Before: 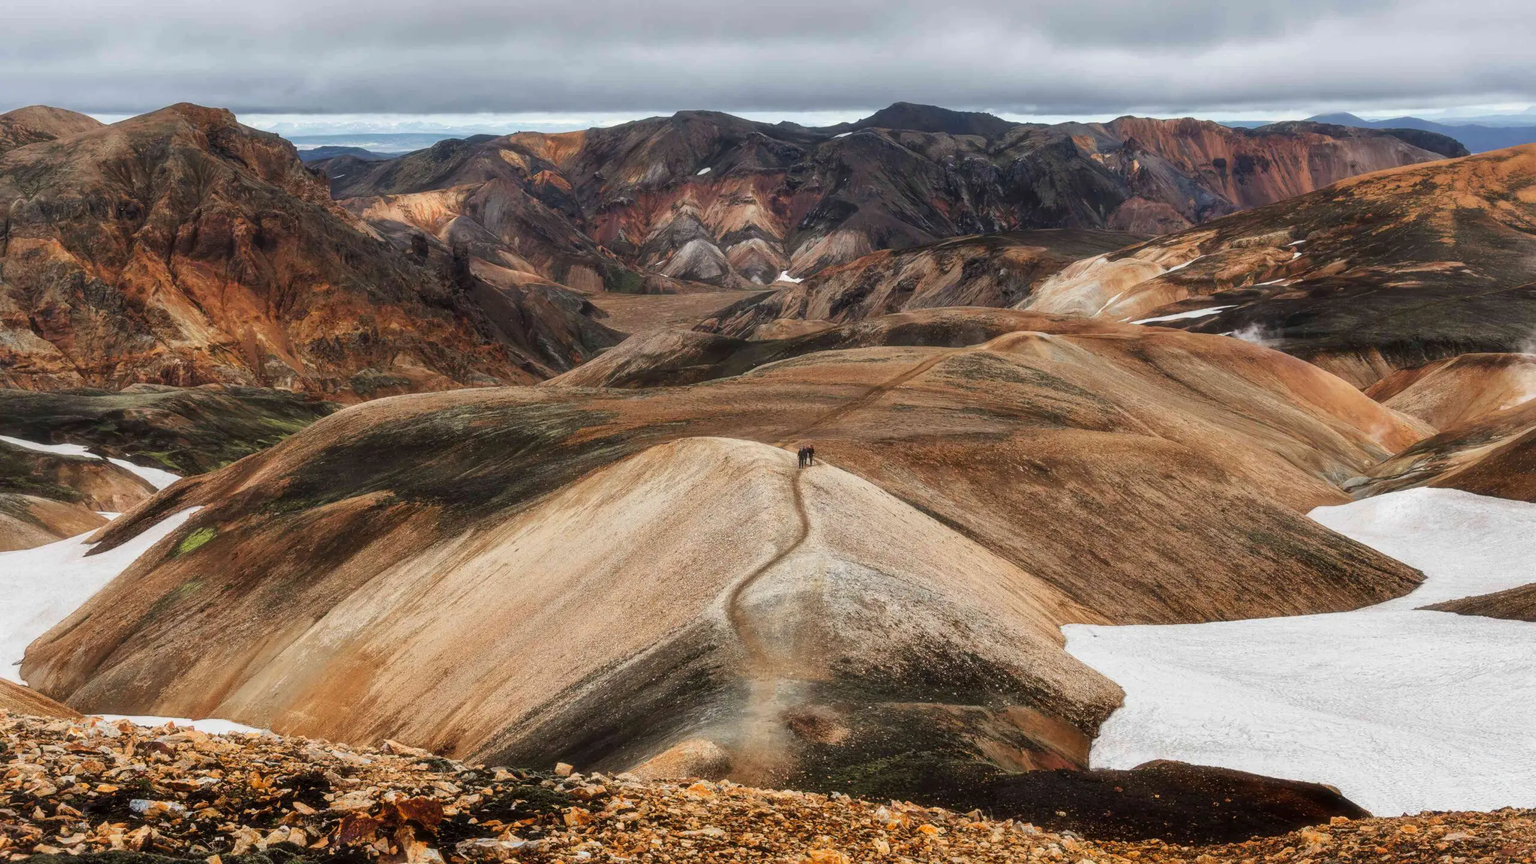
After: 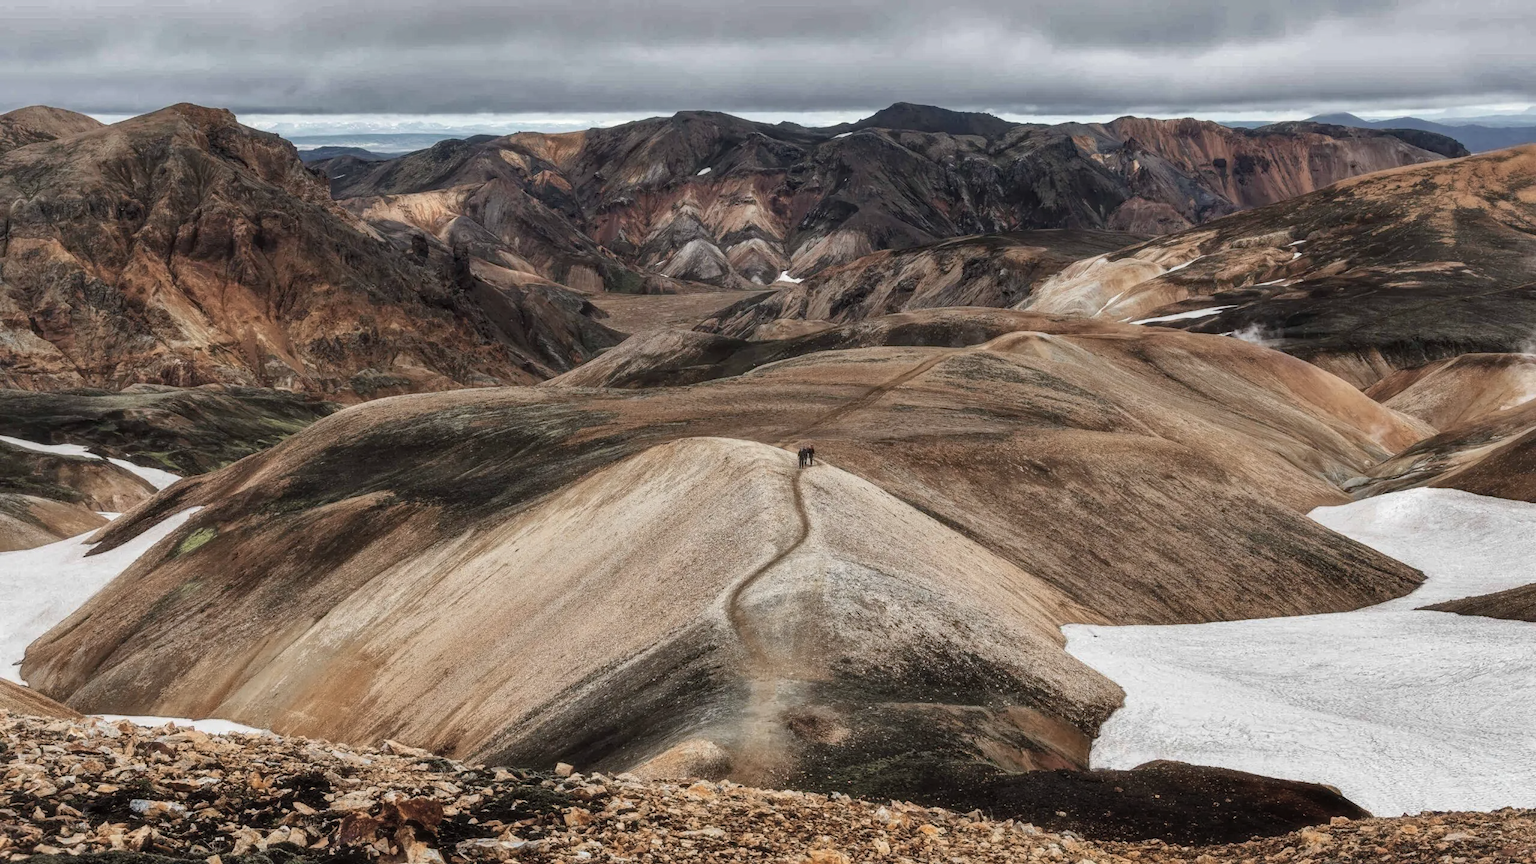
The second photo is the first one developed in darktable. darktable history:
shadows and highlights: shadows 12, white point adjustment 1.2, soften with gaussian
local contrast: highlights 100%, shadows 100%, detail 120%, midtone range 0.2
haze removal: strength 0.29, distance 0.25, compatibility mode true, adaptive false
defringe: on, module defaults
vibrance: on, module defaults
raw denoise: noise threshold 0.006, x [[0, 0.25, 0.5, 0.75, 1] ×4]
contrast brightness saturation: contrast -0.05, saturation -0.41
